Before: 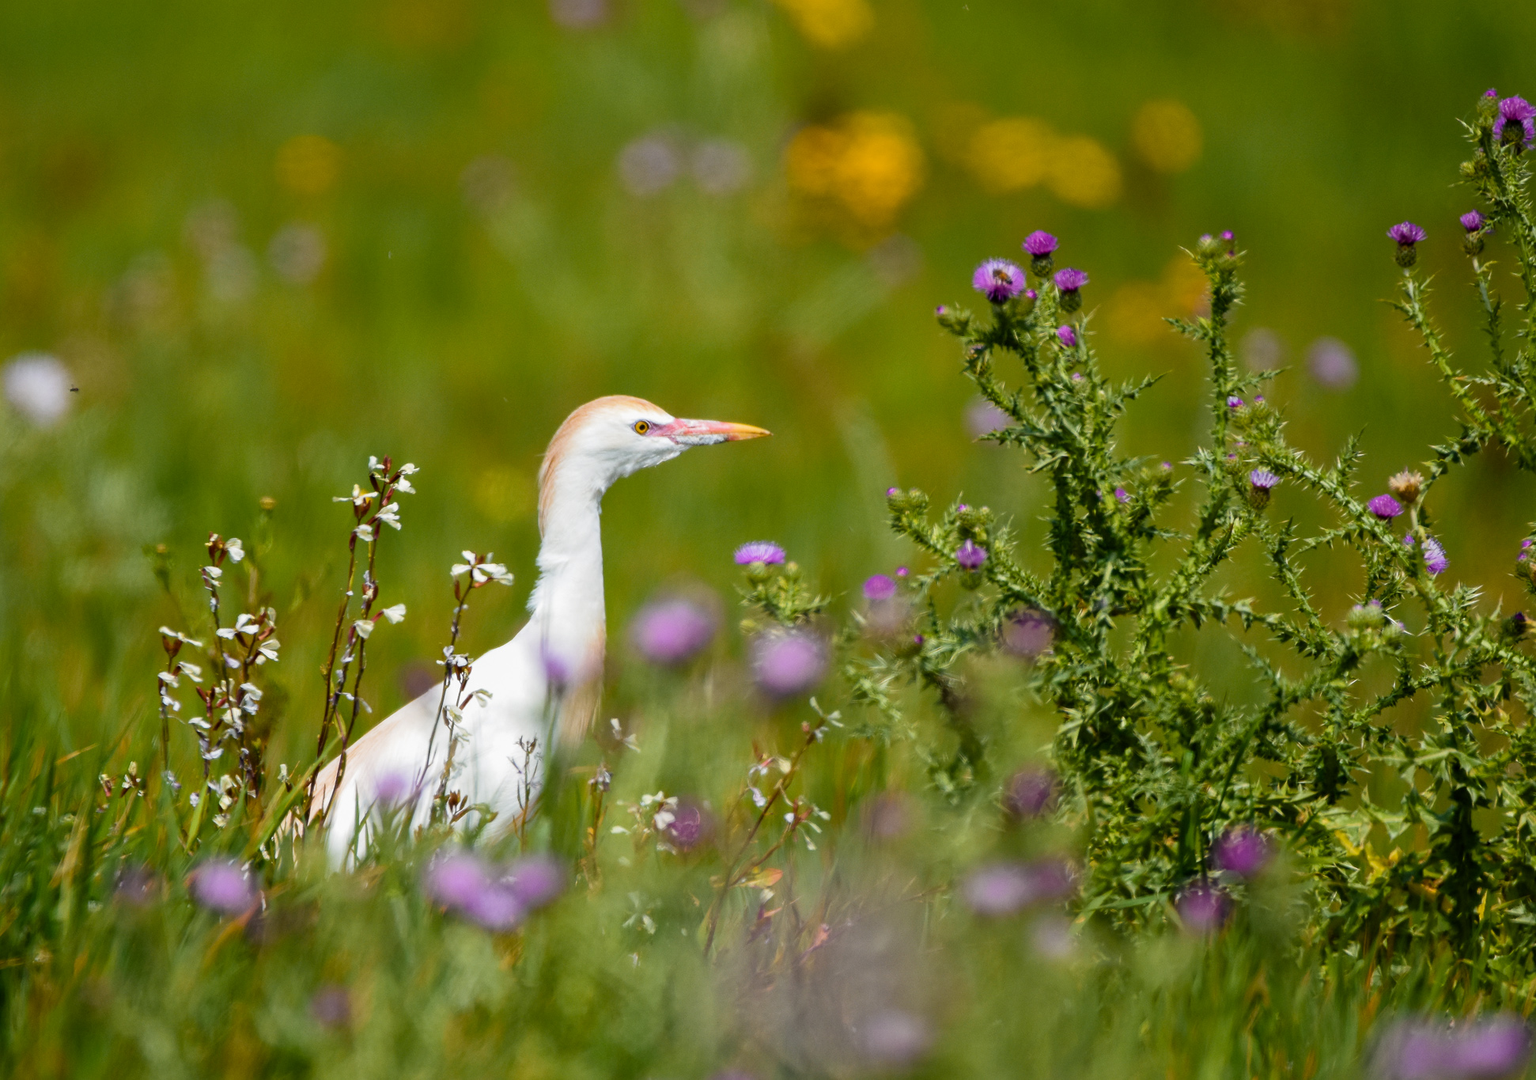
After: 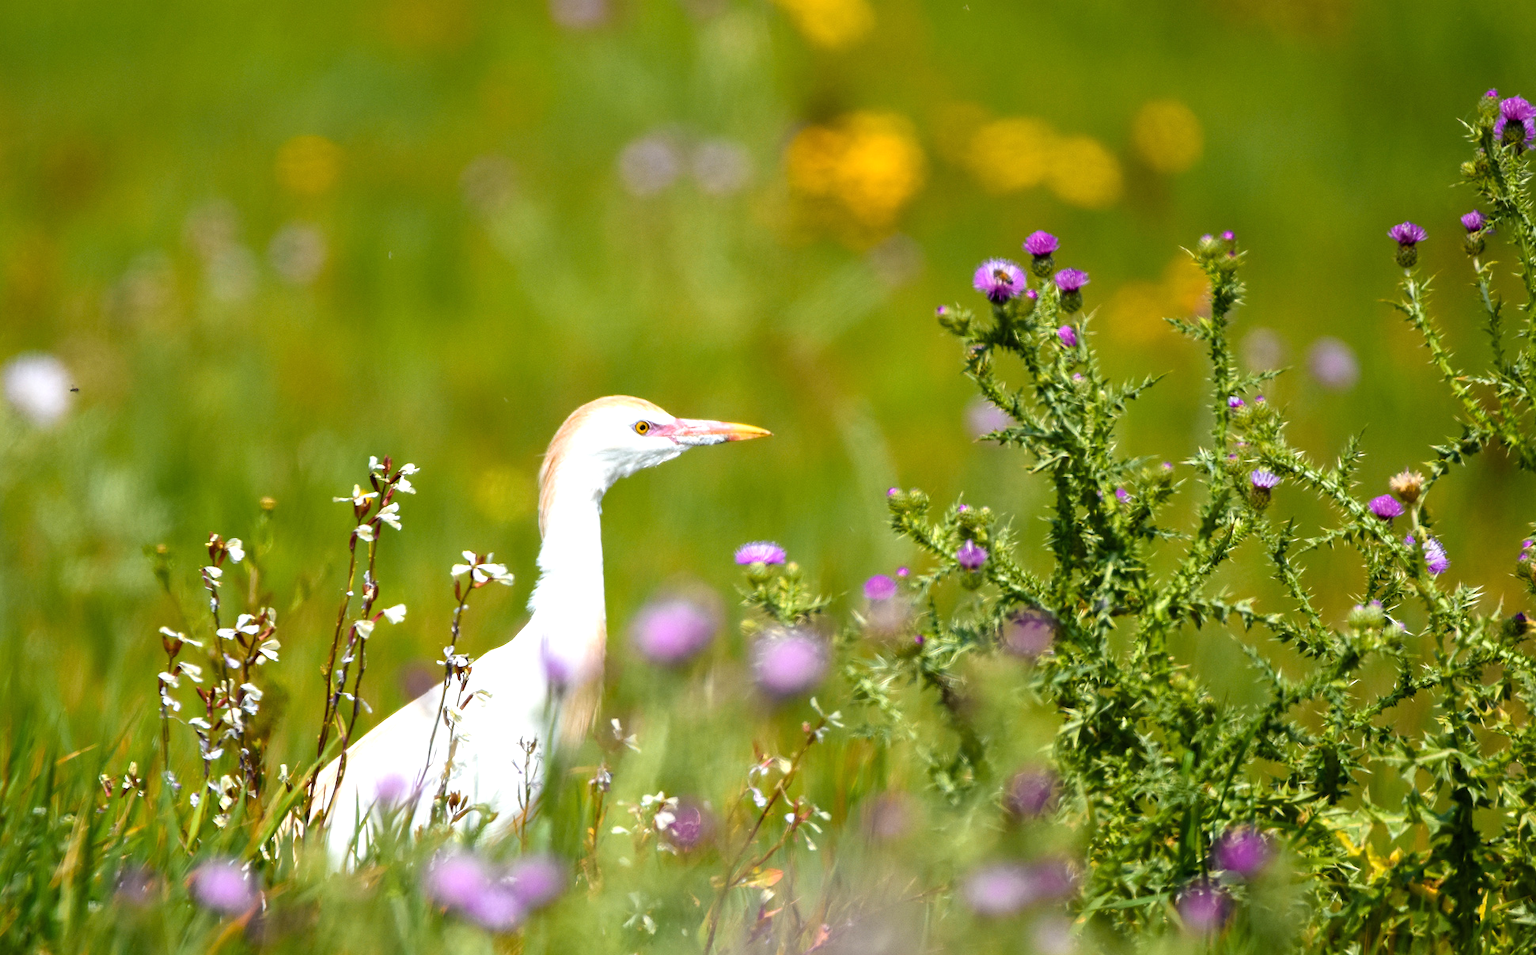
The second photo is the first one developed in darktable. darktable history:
crop and rotate: top 0%, bottom 11.49%
exposure: black level correction 0, exposure 0.7 EV, compensate exposure bias true, compensate highlight preservation false
